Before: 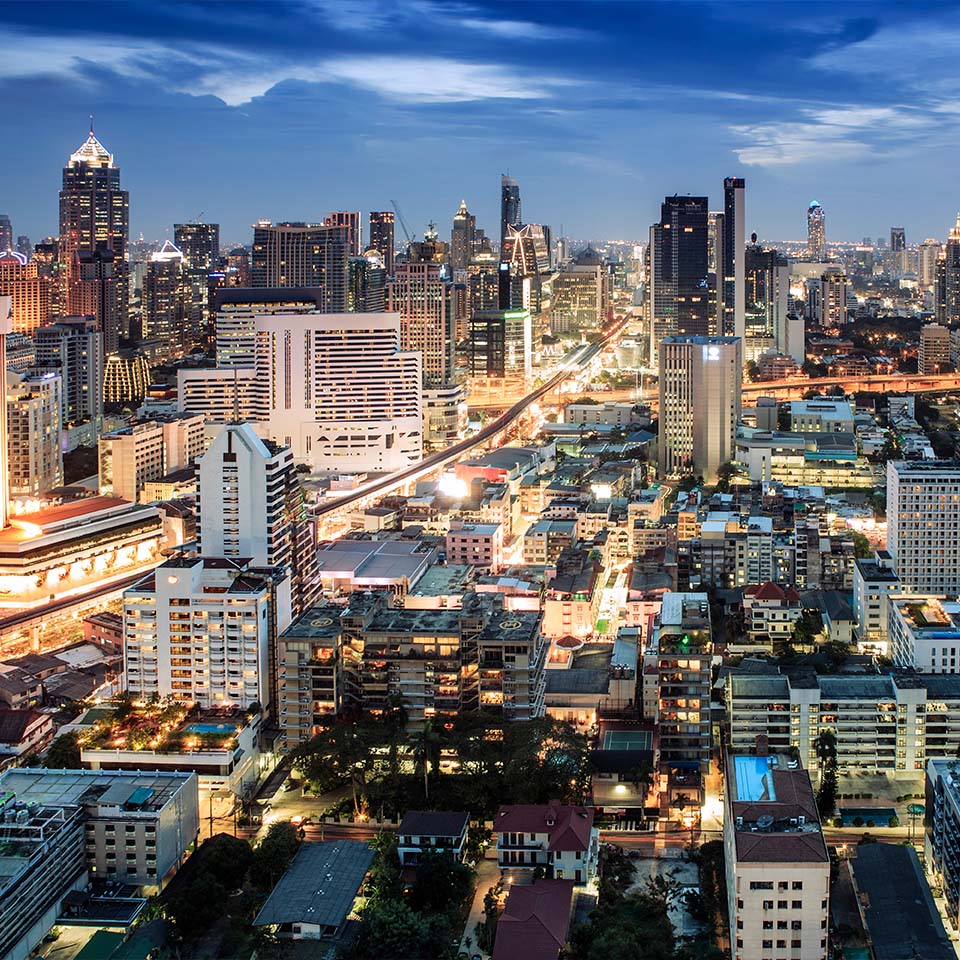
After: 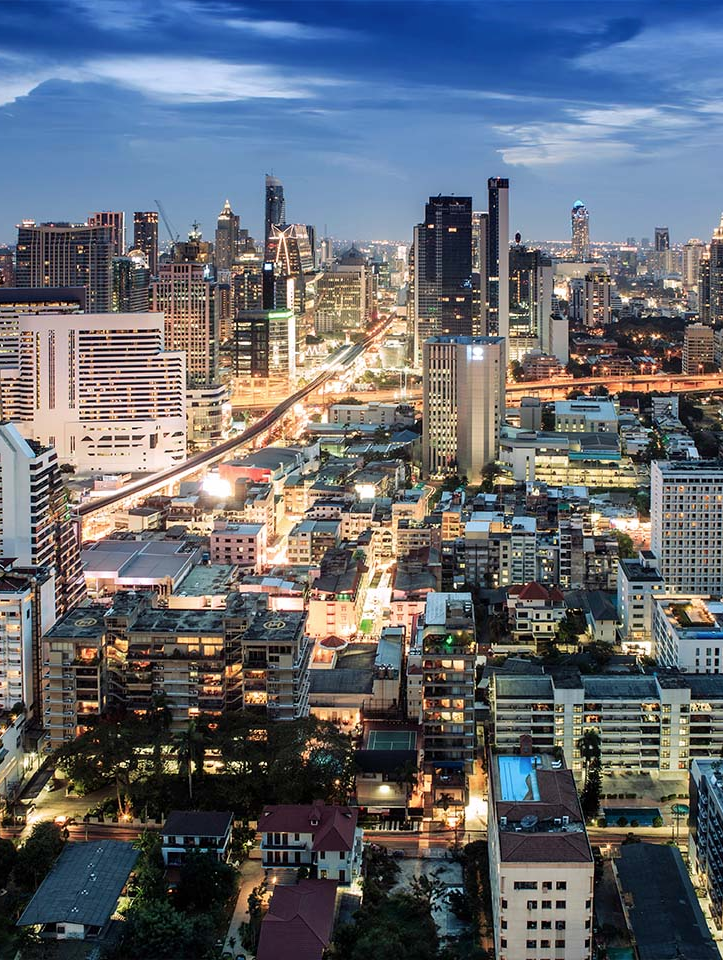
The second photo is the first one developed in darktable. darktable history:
crop and rotate: left 24.6%
contrast brightness saturation: saturation -0.04
